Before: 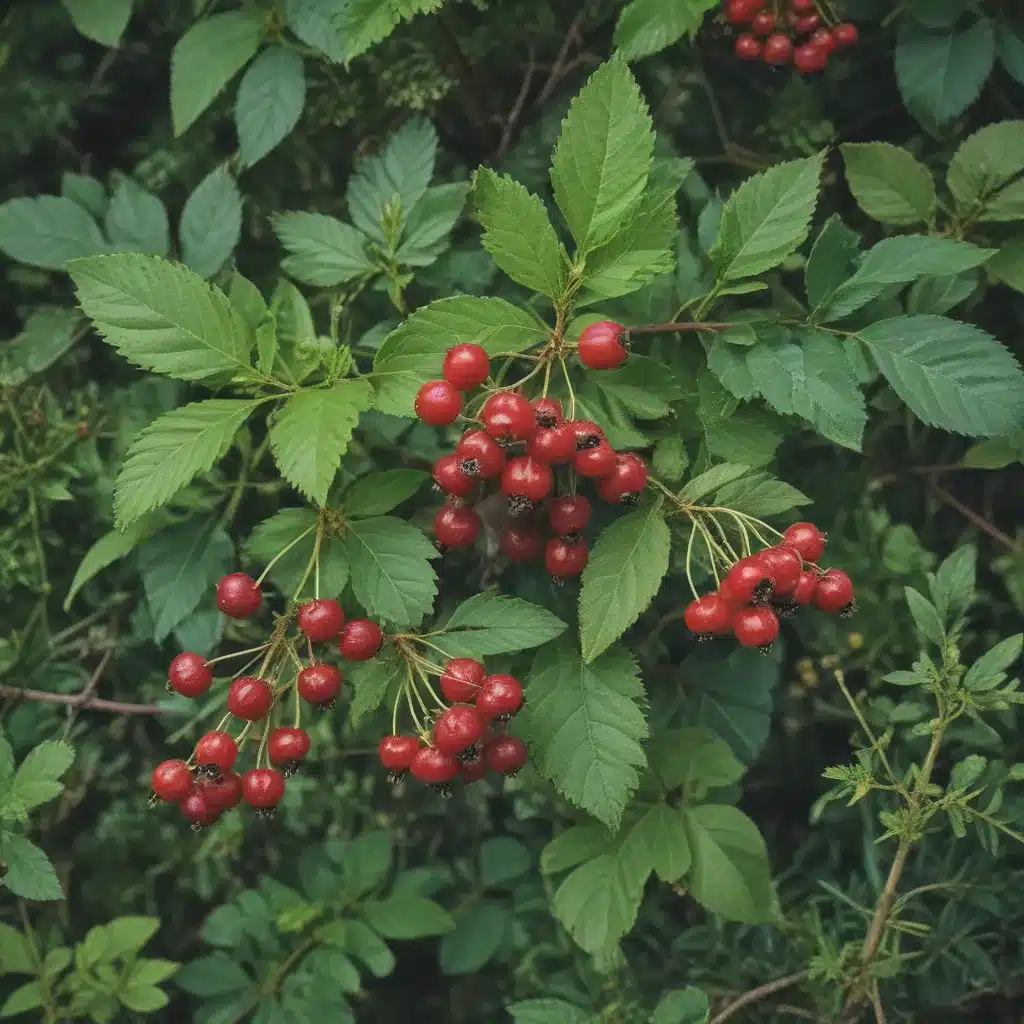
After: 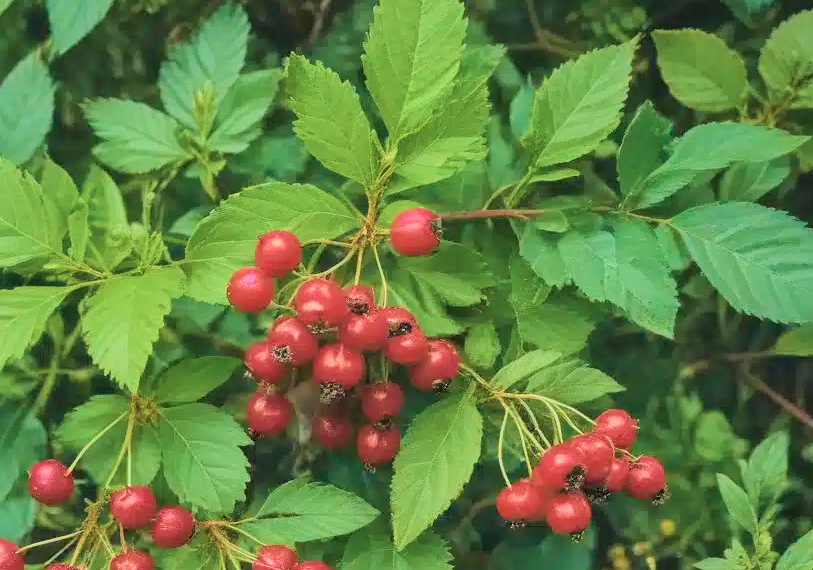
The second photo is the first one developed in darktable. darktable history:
exposure: exposure 1 EV, compensate highlight preservation false
filmic rgb: black relative exposure -7.32 EV, white relative exposure 5.09 EV, hardness 3.2
rgb levels: preserve colors max RGB
crop: left 18.38%, top 11.092%, right 2.134%, bottom 33.217%
velvia: strength 74%
